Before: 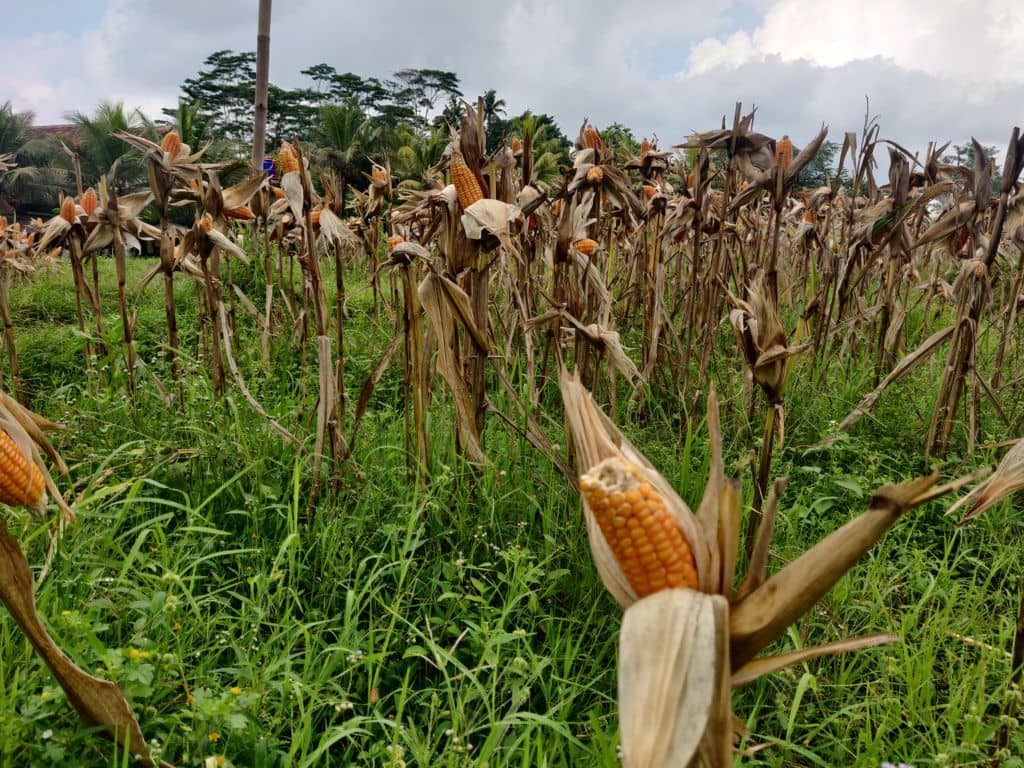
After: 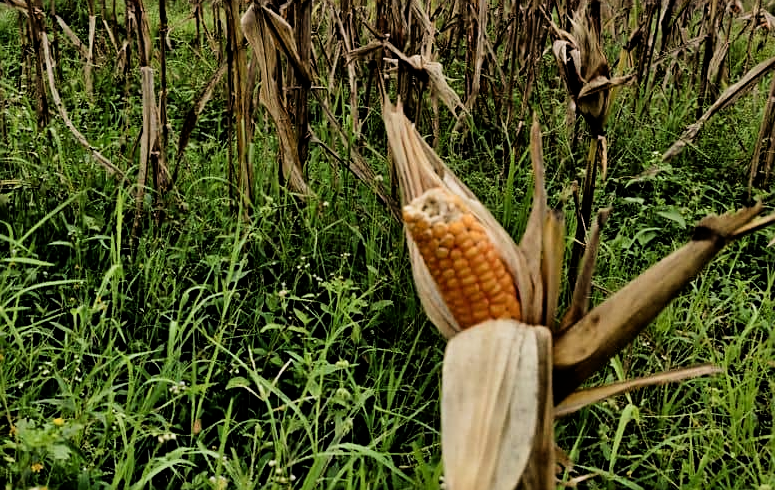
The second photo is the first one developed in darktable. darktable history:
crop and rotate: left 17.299%, top 35.115%, right 7.015%, bottom 1.024%
white balance: red 1.009, blue 0.985
filmic rgb: black relative exposure -5 EV, white relative exposure 3.5 EV, hardness 3.19, contrast 1.4, highlights saturation mix -50%
sharpen: on, module defaults
